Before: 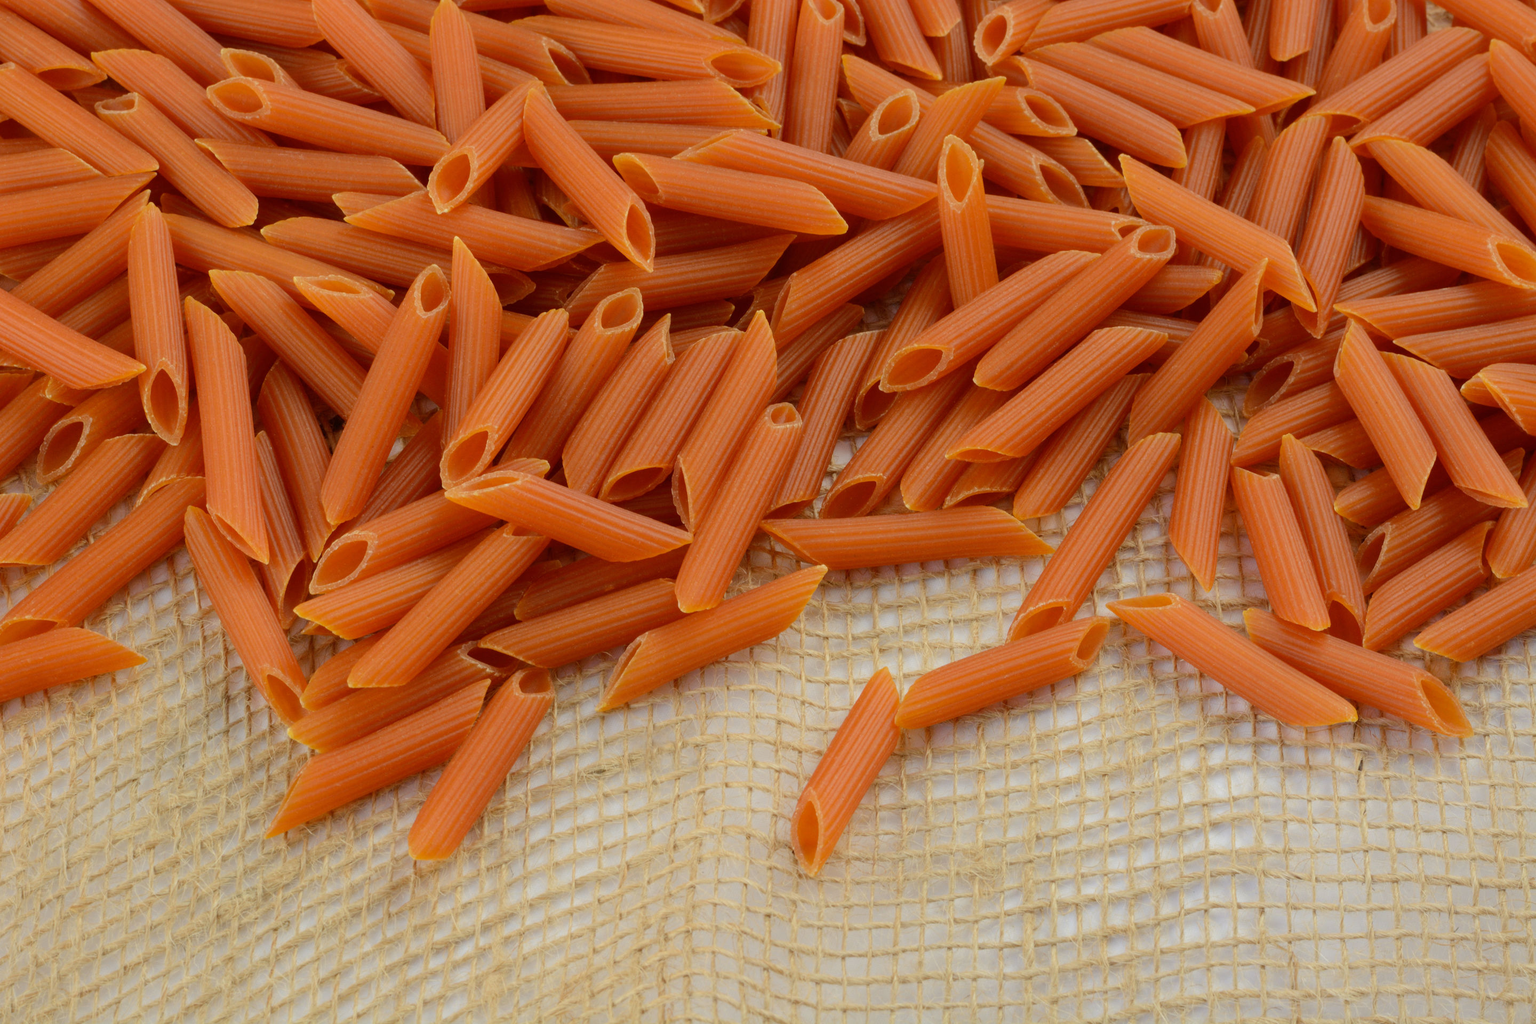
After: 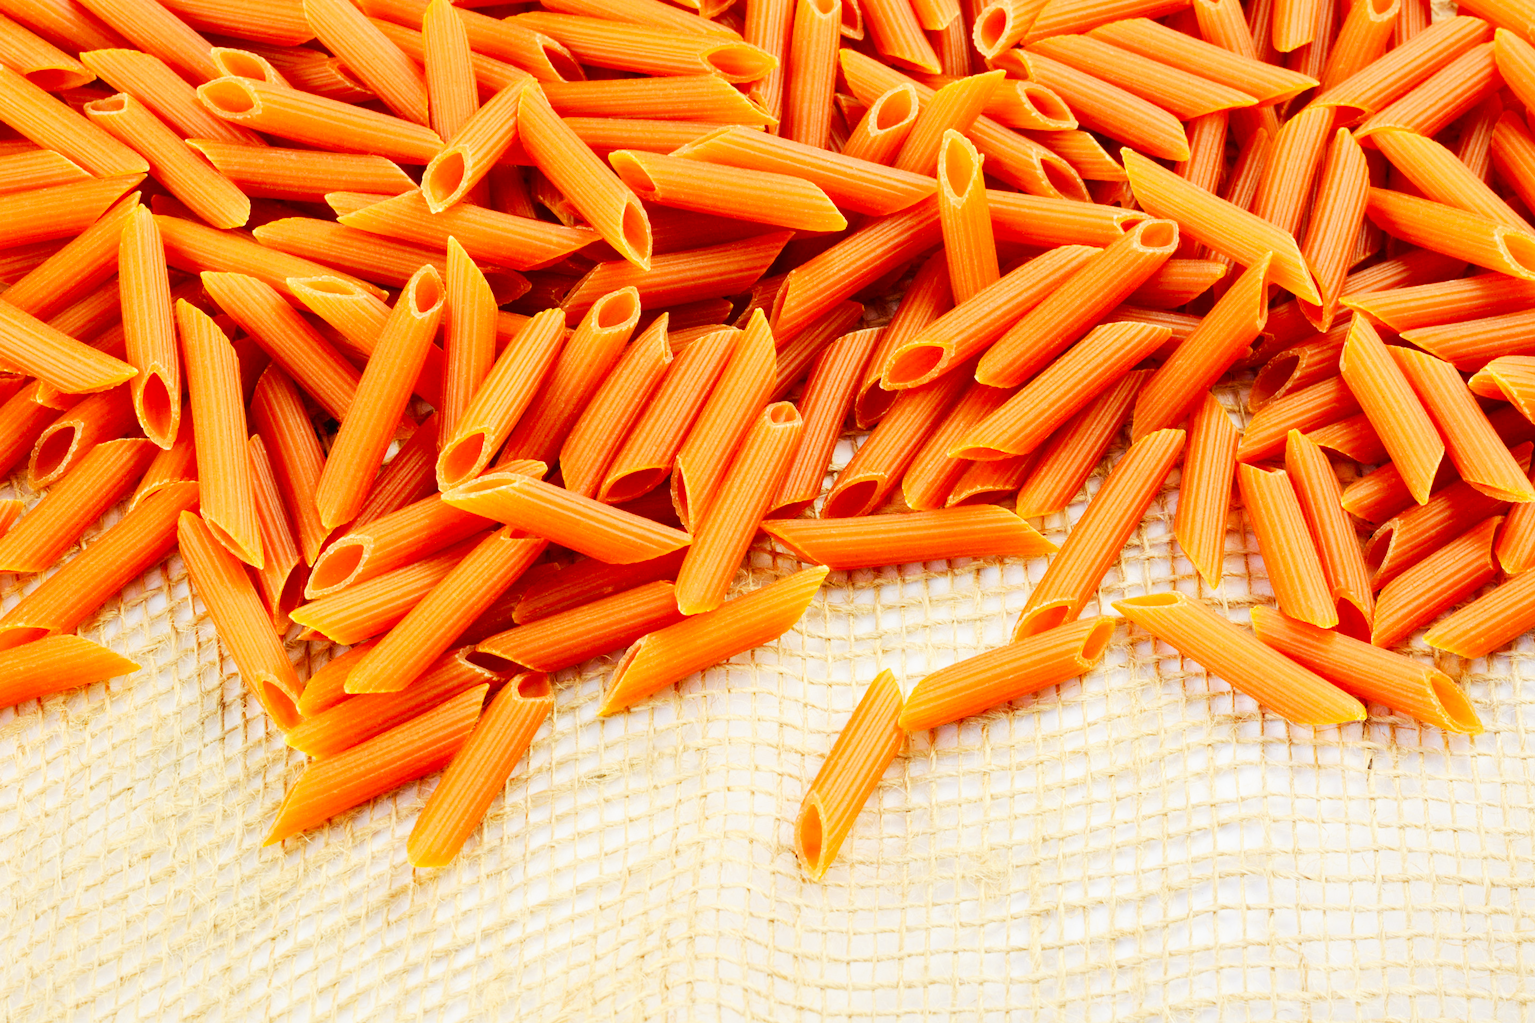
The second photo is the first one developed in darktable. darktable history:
base curve: curves: ch0 [(0, 0) (0.007, 0.004) (0.027, 0.03) (0.046, 0.07) (0.207, 0.54) (0.442, 0.872) (0.673, 0.972) (1, 1)], preserve colors none
rotate and perspective: rotation -0.45°, automatic cropping original format, crop left 0.008, crop right 0.992, crop top 0.012, crop bottom 0.988
tone equalizer: -8 EV -0.002 EV, -7 EV 0.005 EV, -6 EV -0.009 EV, -5 EV 0.011 EV, -4 EV -0.012 EV, -3 EV 0.007 EV, -2 EV -0.062 EV, -1 EV -0.293 EV, +0 EV -0.582 EV, smoothing diameter 2%, edges refinement/feathering 20, mask exposure compensation -1.57 EV, filter diffusion 5
